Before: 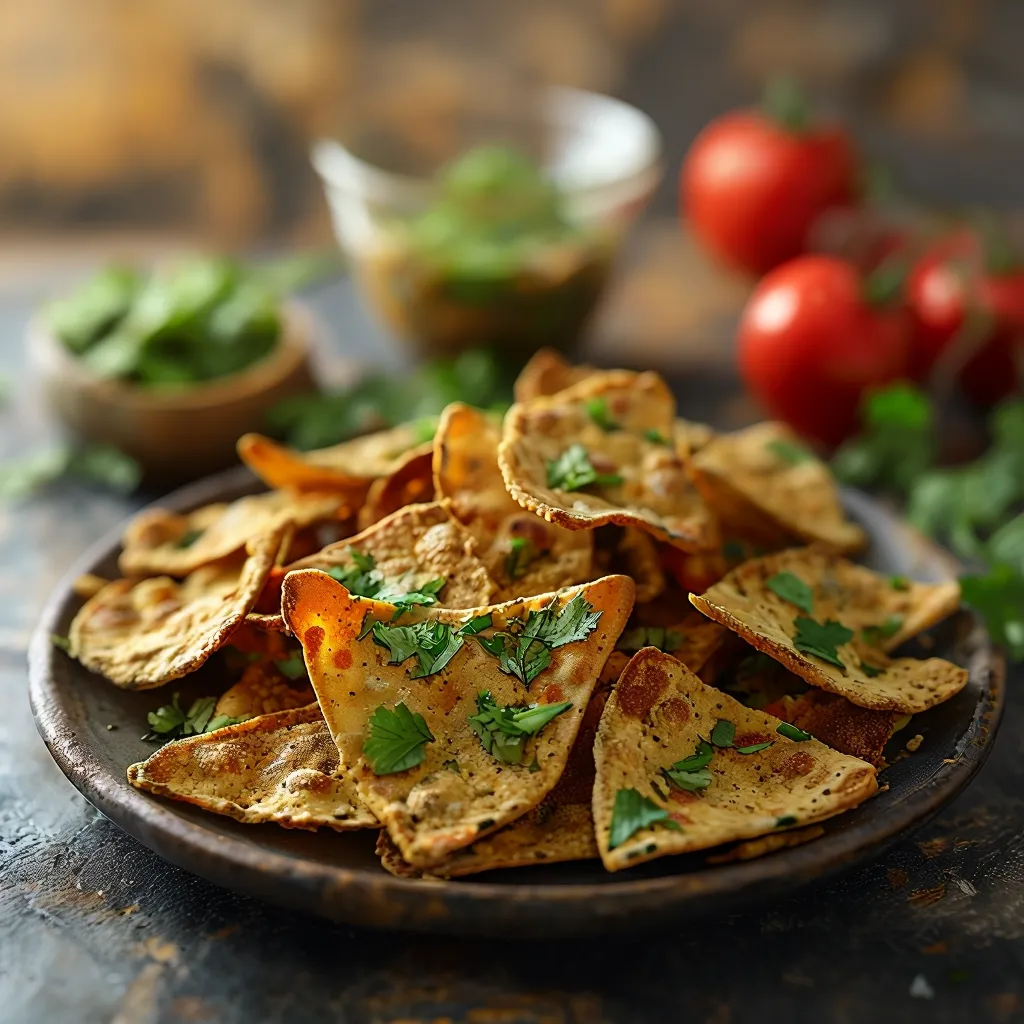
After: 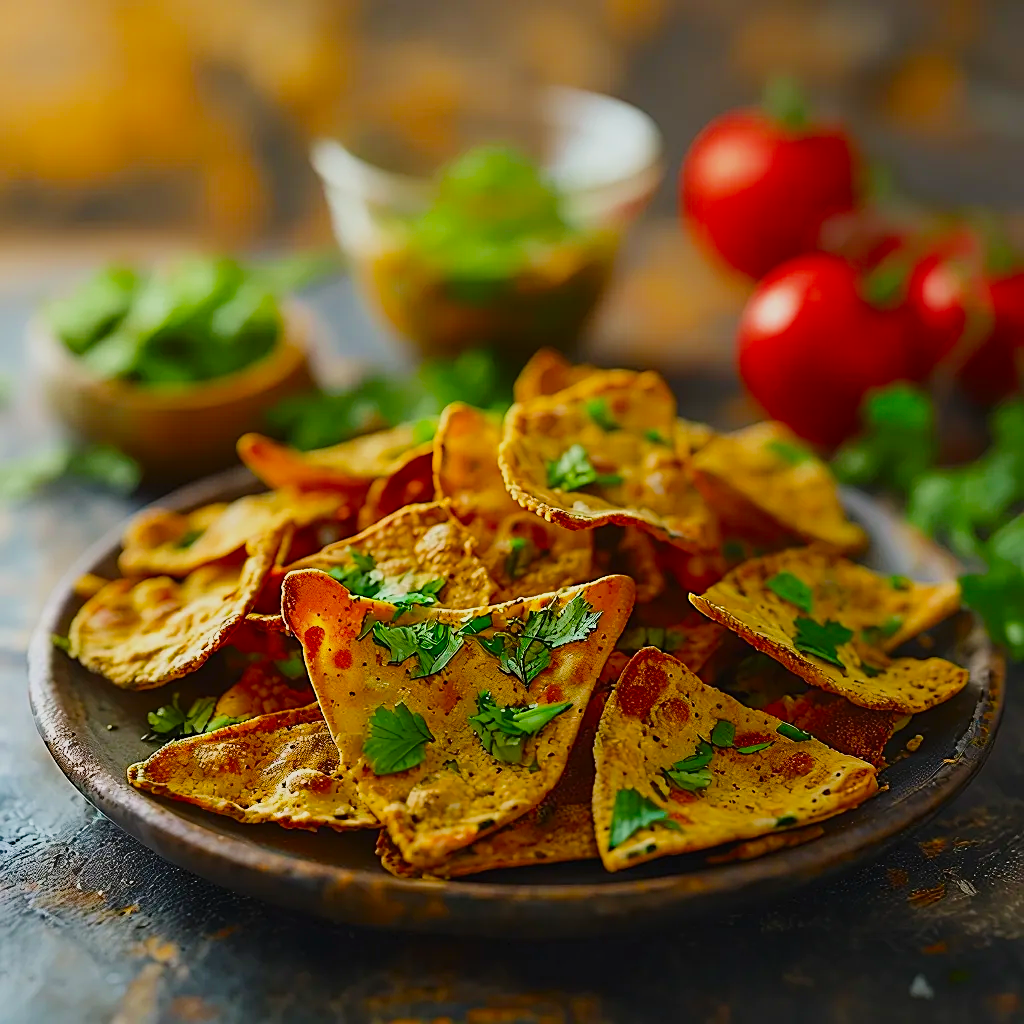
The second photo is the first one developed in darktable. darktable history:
contrast brightness saturation: brightness -0.204, saturation 0.083
sharpen: on, module defaults
exposure: black level correction -0.006, exposure 1 EV, compensate exposure bias true, compensate highlight preservation false
filmic rgb: black relative exposure -8.81 EV, white relative exposure 4.98 EV, target black luminance 0%, hardness 3.78, latitude 66.38%, contrast 0.821, highlights saturation mix 10.56%, shadows ↔ highlights balance 20.06%, iterations of high-quality reconstruction 10
color balance rgb: linear chroma grading › global chroma 15.134%, perceptual saturation grading › global saturation 19.814%, global vibrance 20%
